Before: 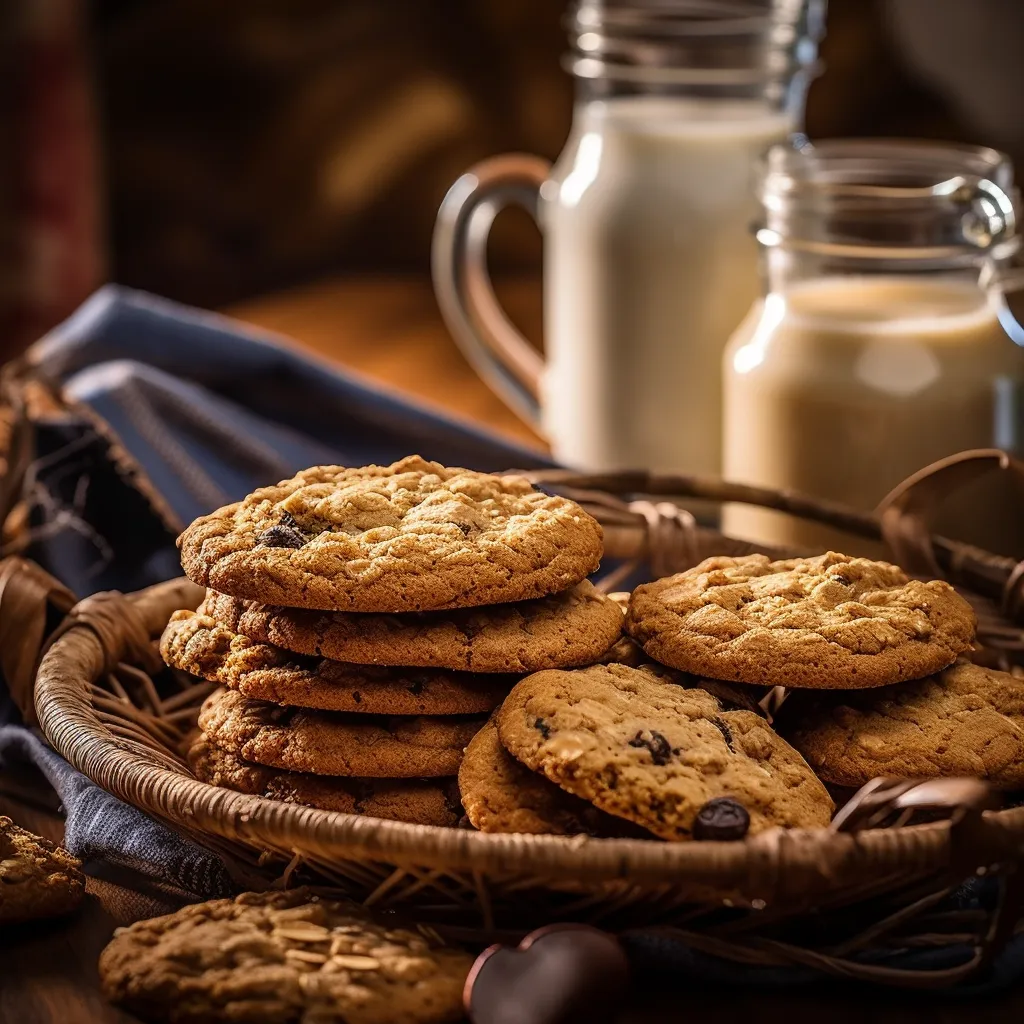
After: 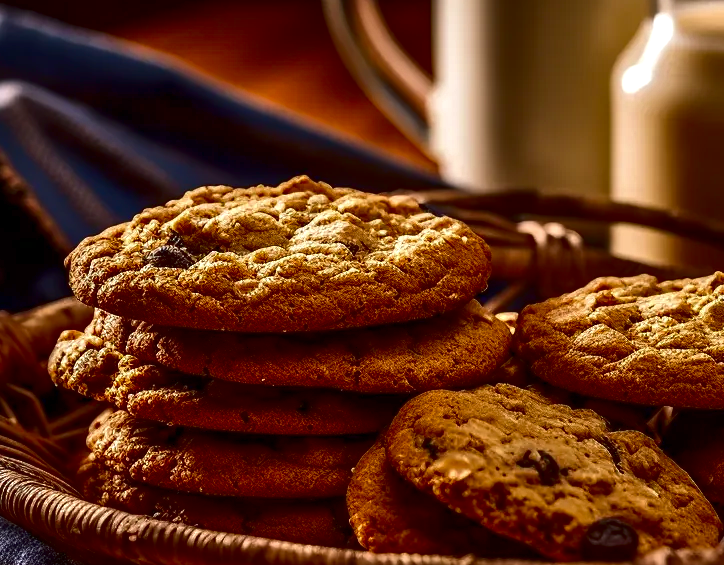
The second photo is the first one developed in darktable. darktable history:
shadows and highlights: shadows 12.06, white point adjustment 1.22, soften with gaussian
contrast brightness saturation: contrast 0.093, brightness -0.6, saturation 0.173
exposure: compensate highlight preservation false
tone equalizer: -8 EV 0.982 EV, -7 EV 1.03 EV, -6 EV 0.969 EV, -5 EV 1.02 EV, -4 EV 1.04 EV, -3 EV 0.741 EV, -2 EV 0.49 EV, -1 EV 0.234 EV, mask exposure compensation -0.487 EV
crop: left 10.96%, top 27.437%, right 18.285%, bottom 17.297%
